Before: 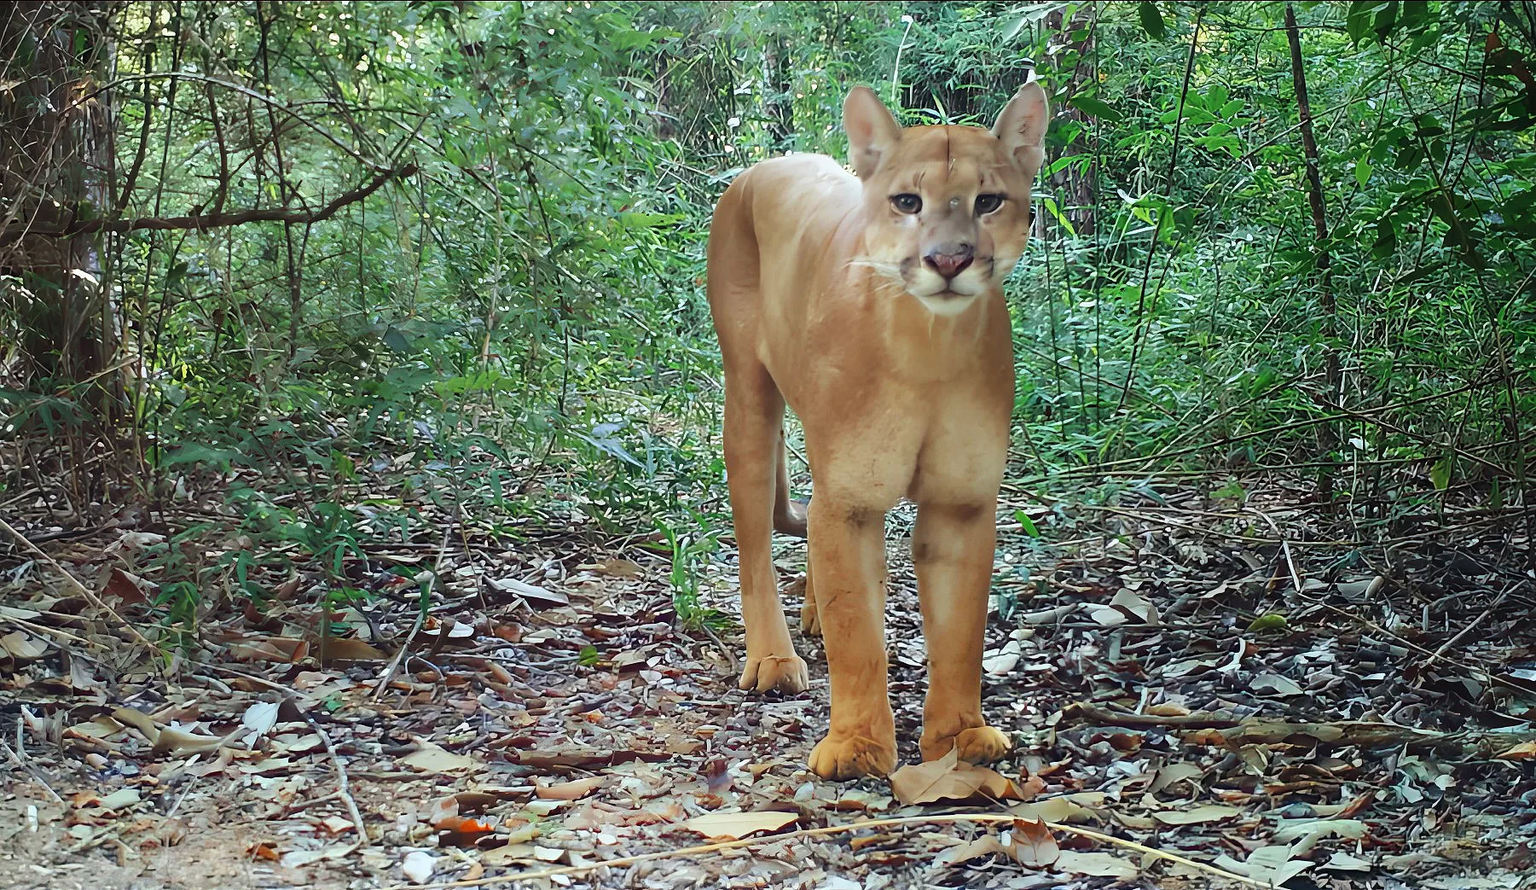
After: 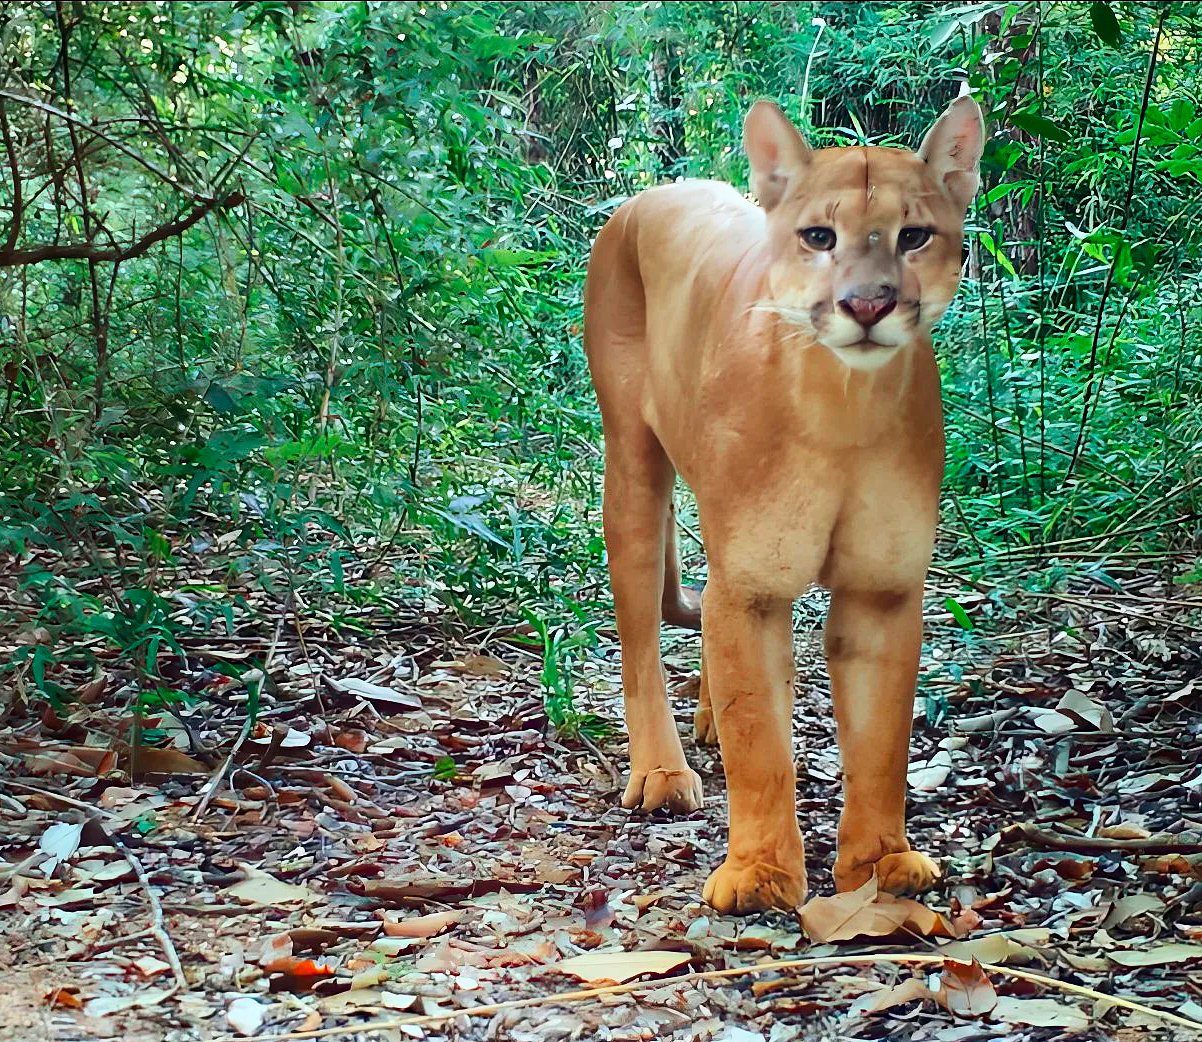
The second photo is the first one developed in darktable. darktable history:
contrast brightness saturation: contrast 0.146, brightness -0.011, saturation 0.101
crop and rotate: left 13.651%, right 19.574%
local contrast: mode bilateral grid, contrast 10, coarseness 25, detail 115%, midtone range 0.2
